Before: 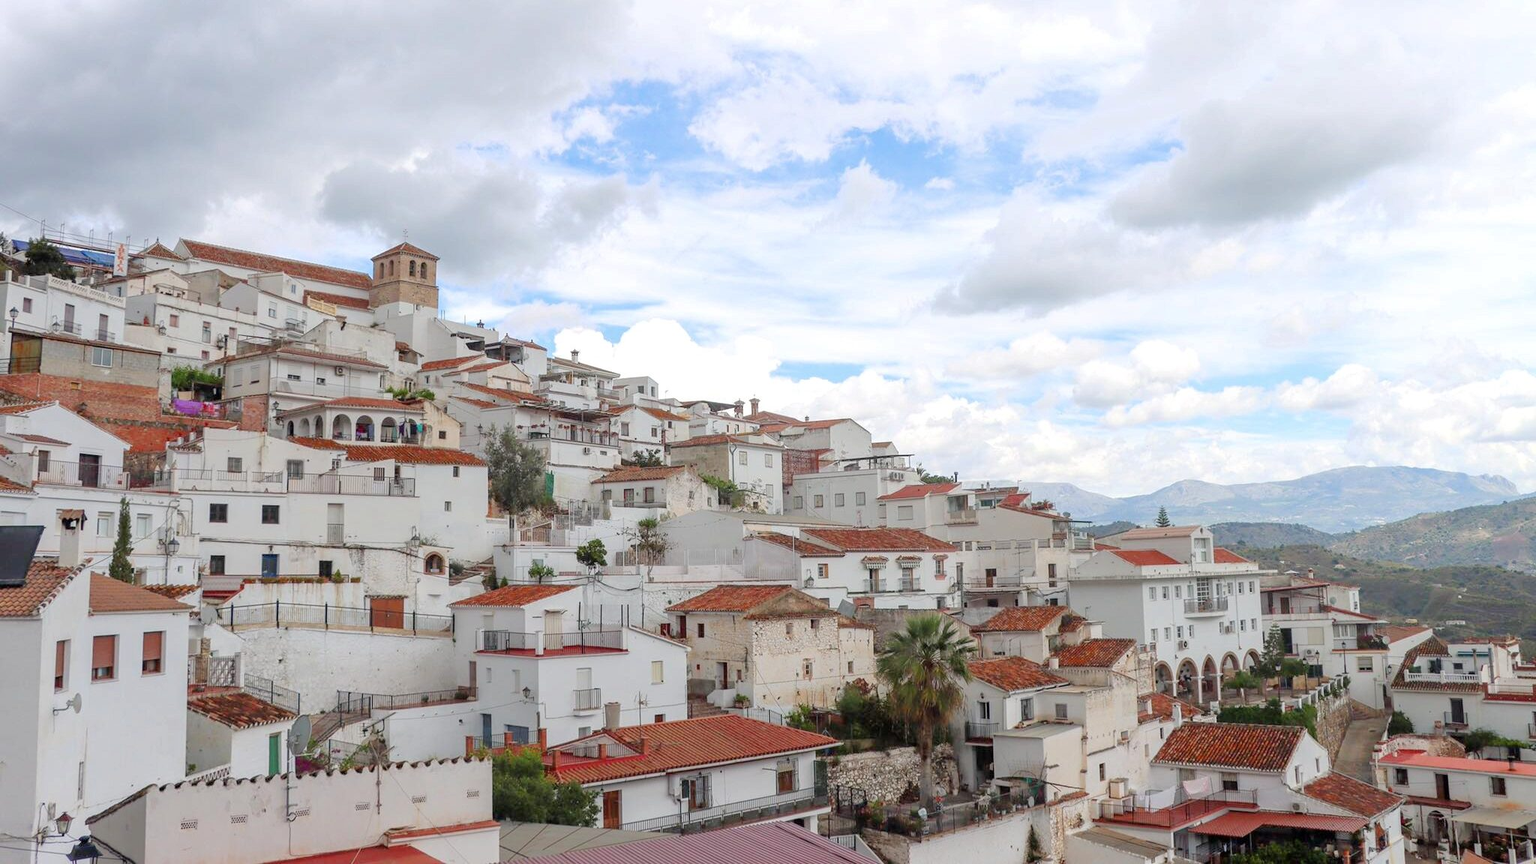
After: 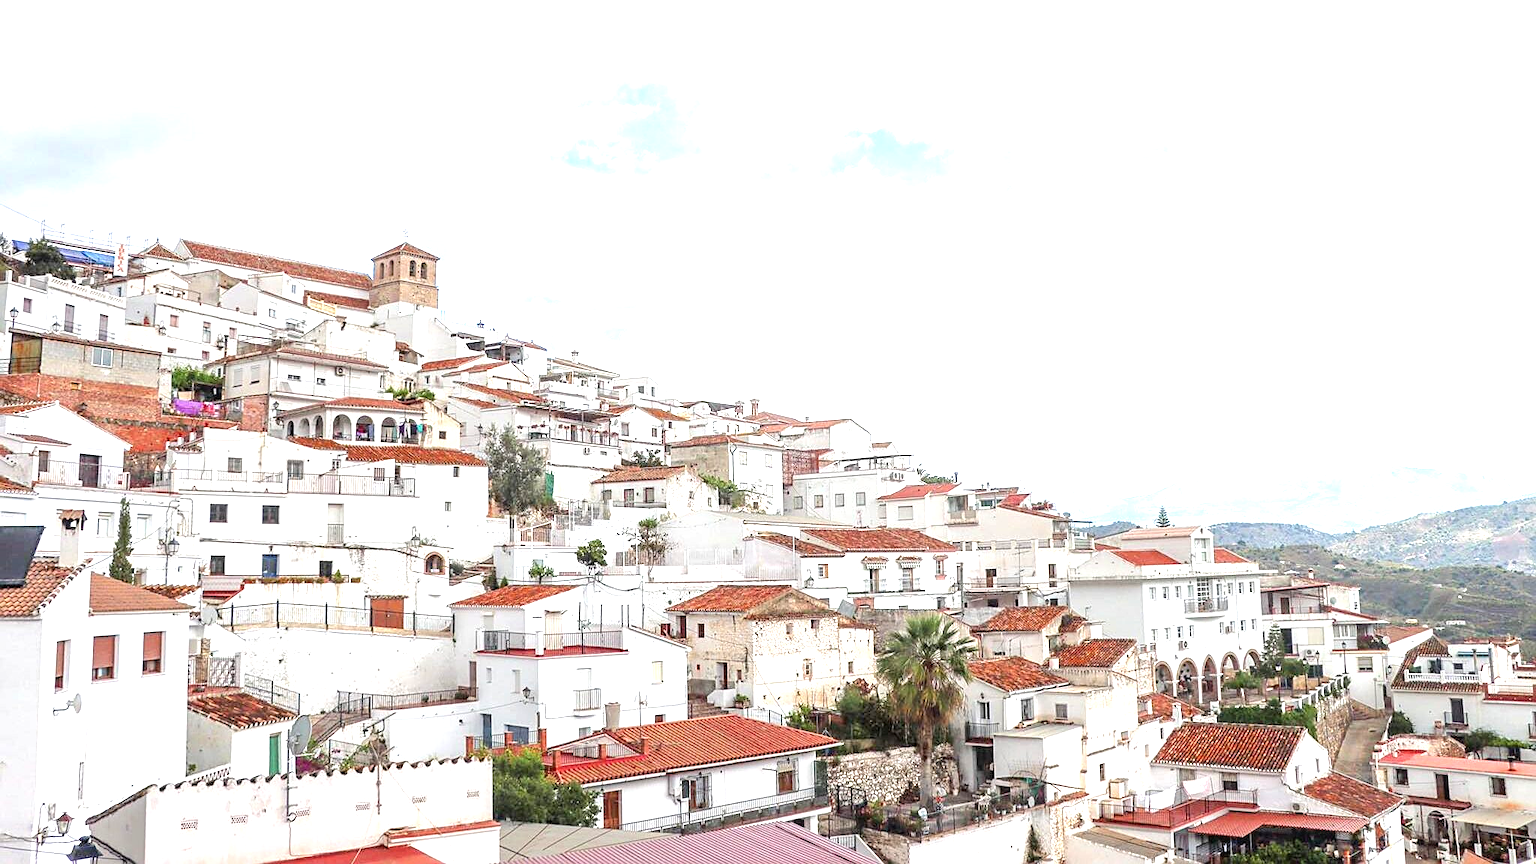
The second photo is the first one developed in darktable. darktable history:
exposure: exposure 1.223 EV, compensate highlight preservation false
sharpen: on, module defaults
color correction: saturation 0.98
local contrast: on, module defaults
levels: mode automatic
